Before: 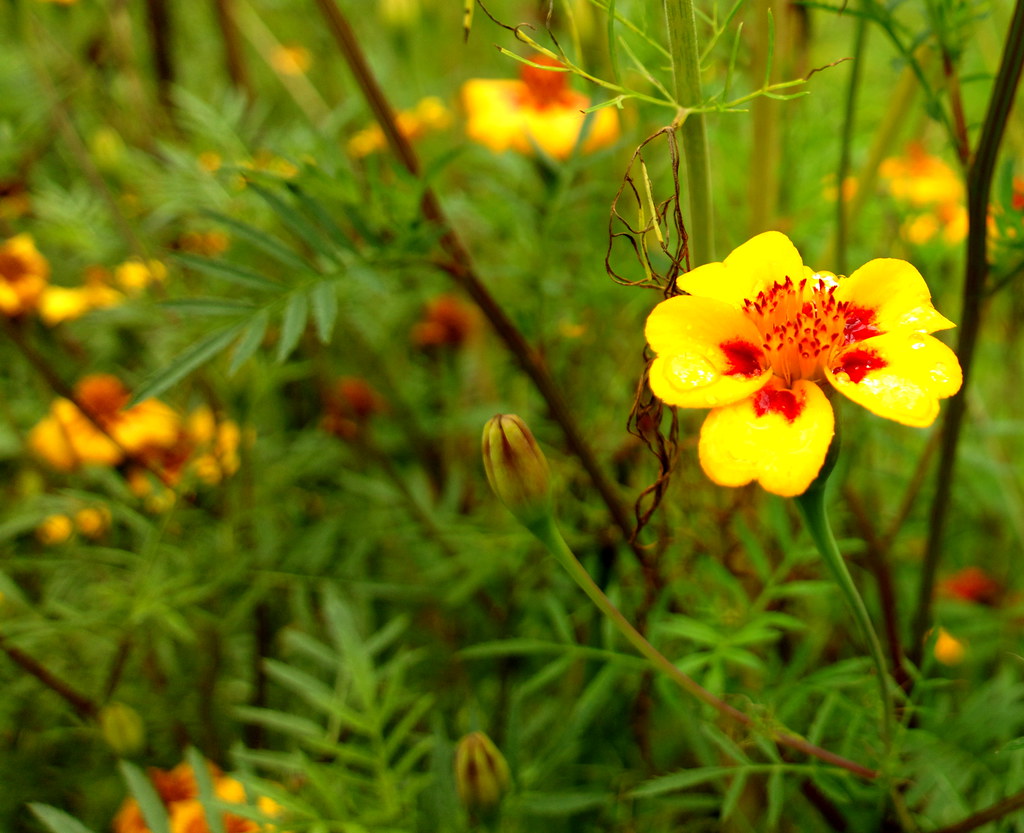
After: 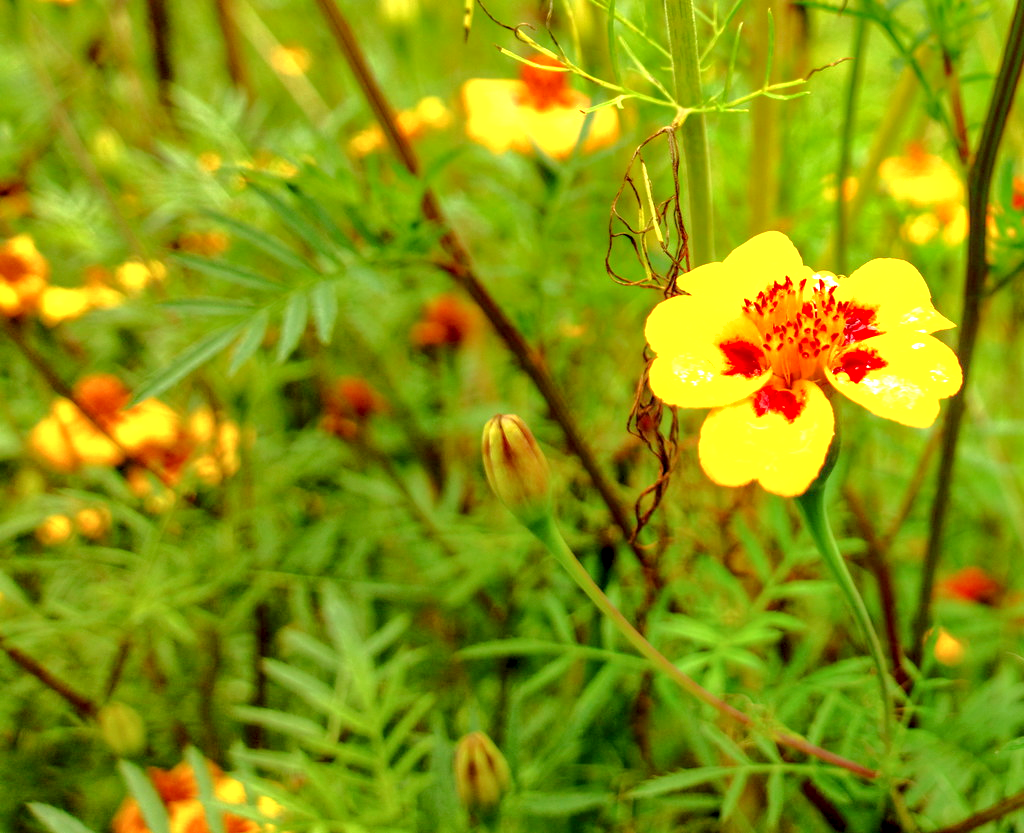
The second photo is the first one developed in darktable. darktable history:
exposure: black level correction 0.001, exposure 1.713 EV, compensate highlight preservation false
local contrast: detail 130%
shadows and highlights: shadows 32.26, highlights -32.29, soften with gaussian
tone equalizer: -8 EV -0.01 EV, -7 EV 0.021 EV, -6 EV -0.007 EV, -5 EV 0.008 EV, -4 EV -0.037 EV, -3 EV -0.234 EV, -2 EV -0.649 EV, -1 EV -0.979 EV, +0 EV -0.953 EV, edges refinement/feathering 500, mask exposure compensation -1.57 EV, preserve details no
